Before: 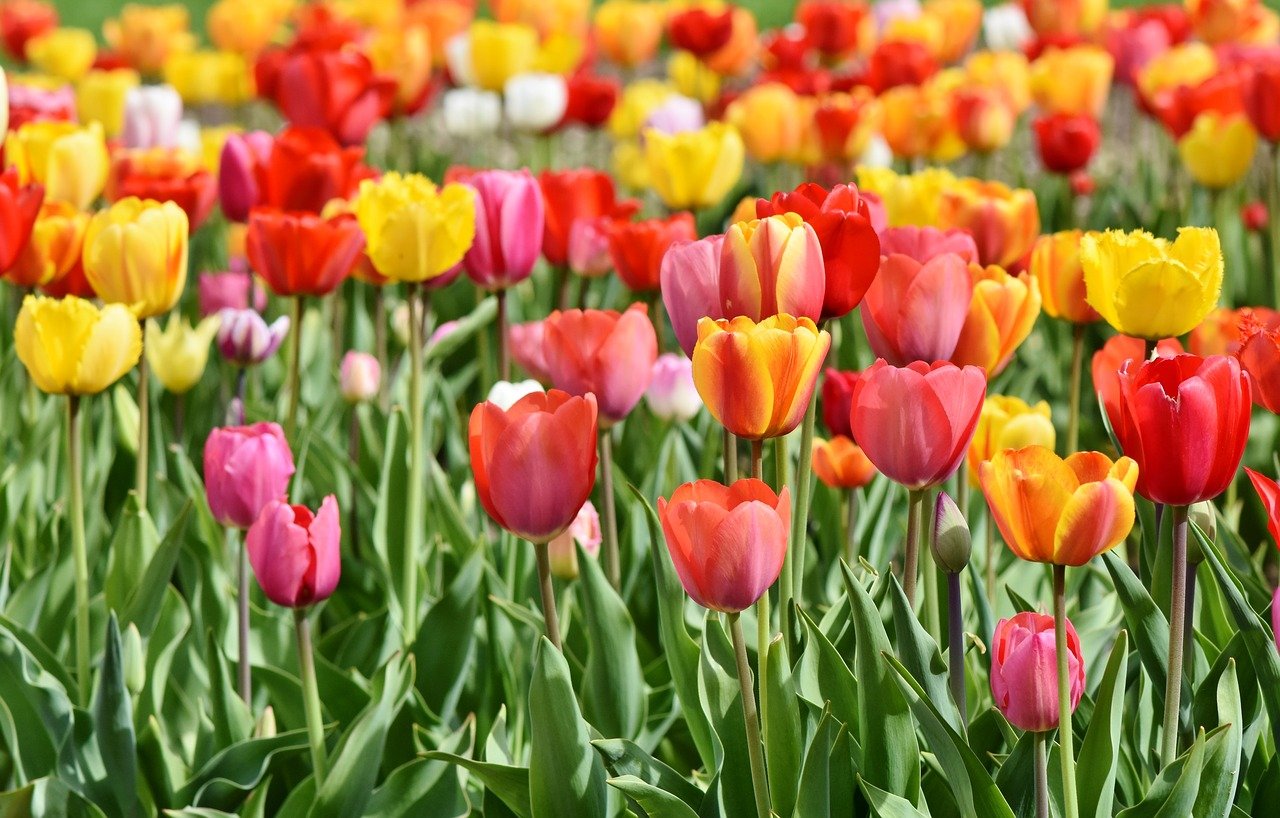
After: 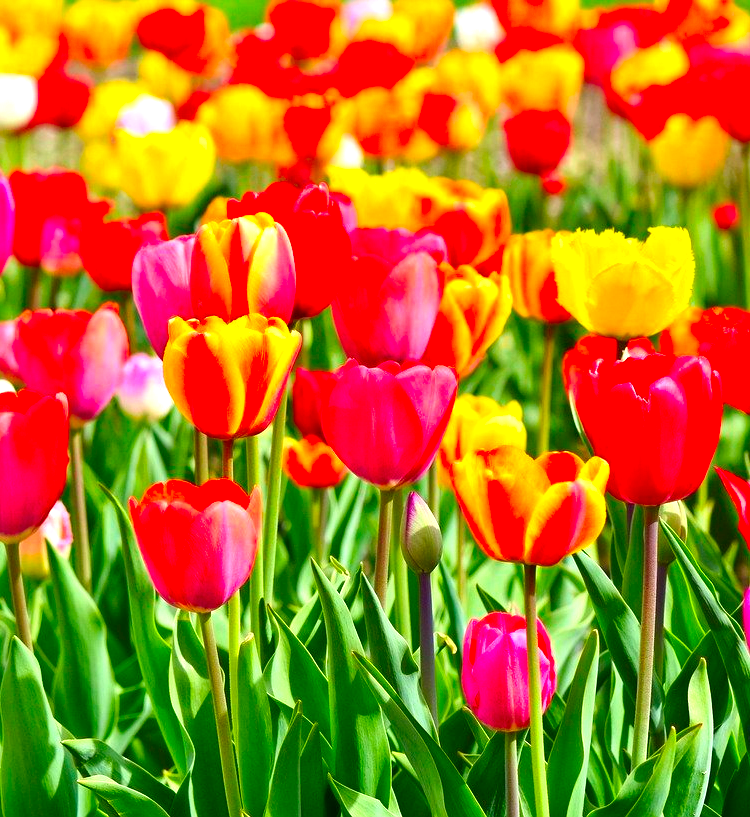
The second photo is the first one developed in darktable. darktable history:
exposure: exposure 0.6 EV, compensate highlight preservation false
crop: left 41.402%
tone equalizer: on, module defaults
color correction: saturation 1.8
